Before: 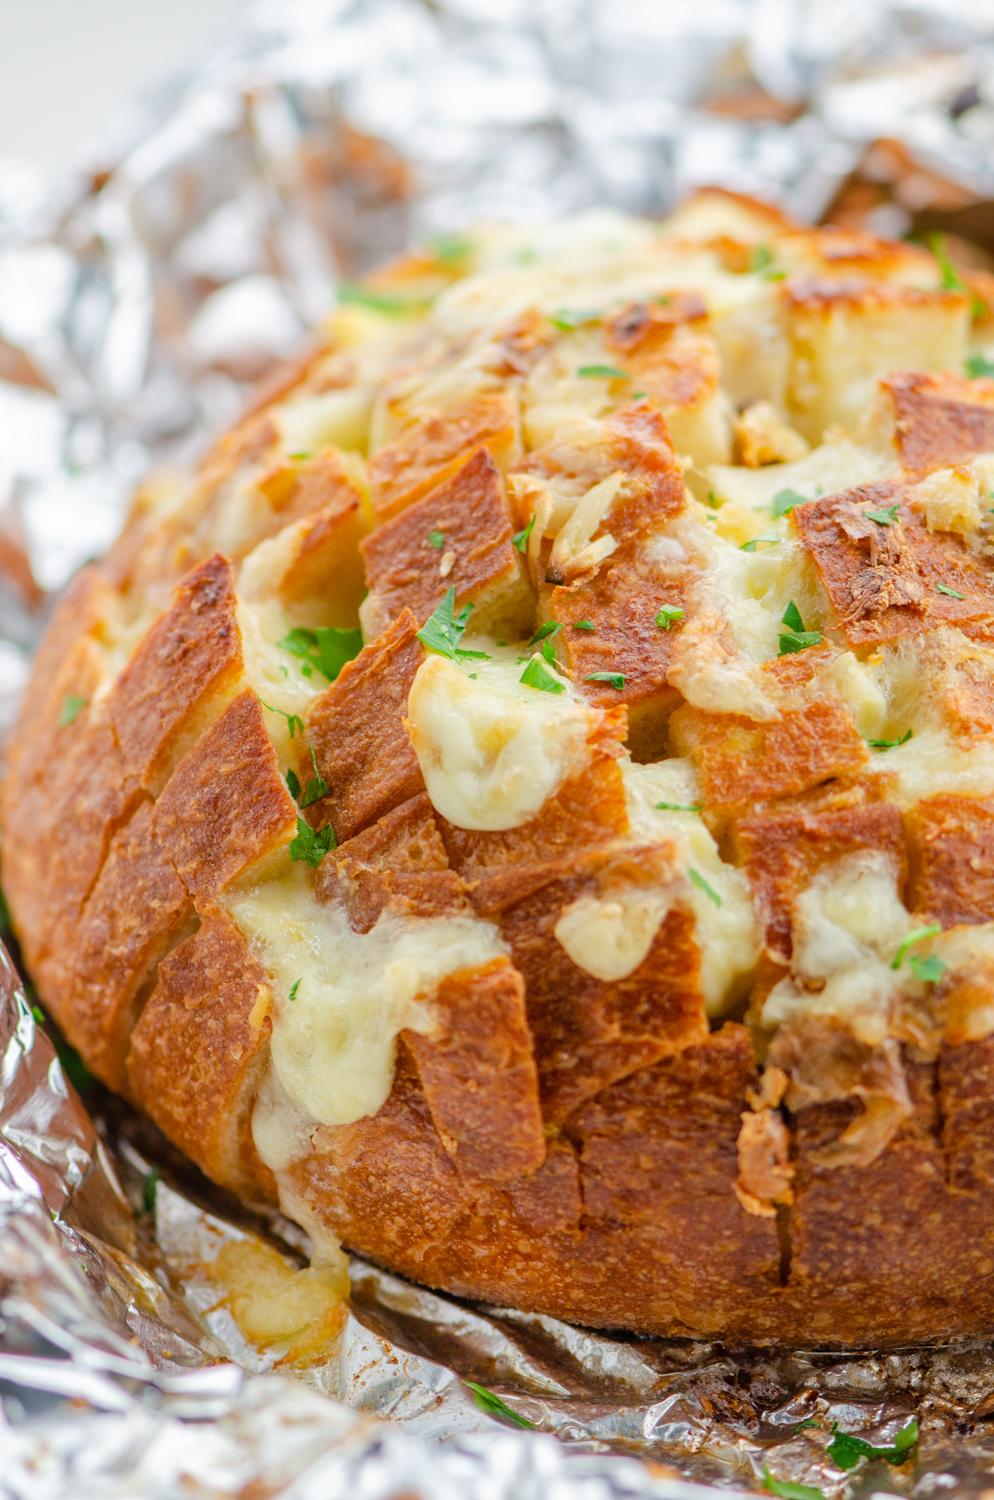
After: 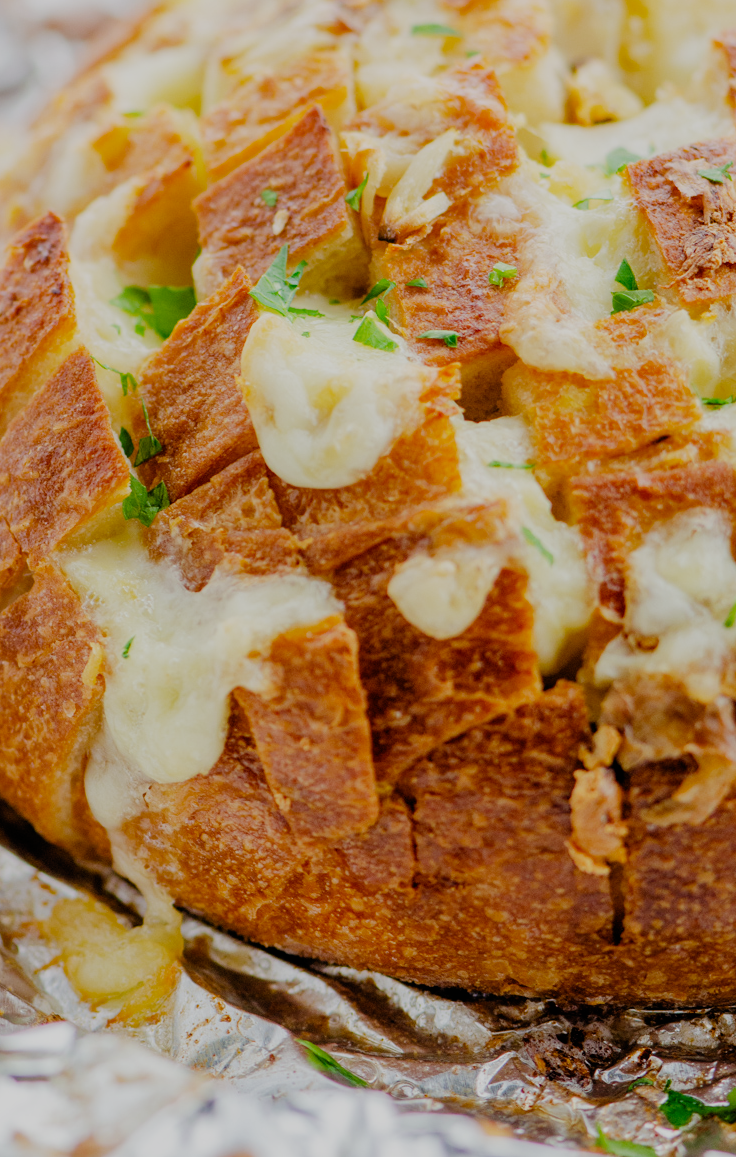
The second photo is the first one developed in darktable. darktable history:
filmic rgb: black relative exposure -7.11 EV, white relative exposure 5.37 EV, threshold 3.02 EV, hardness 3.02, add noise in highlights 0, preserve chrominance no, color science v3 (2019), use custom middle-gray values true, contrast in highlights soft, enable highlight reconstruction true
crop: left 16.821%, top 22.803%, right 9.124%
